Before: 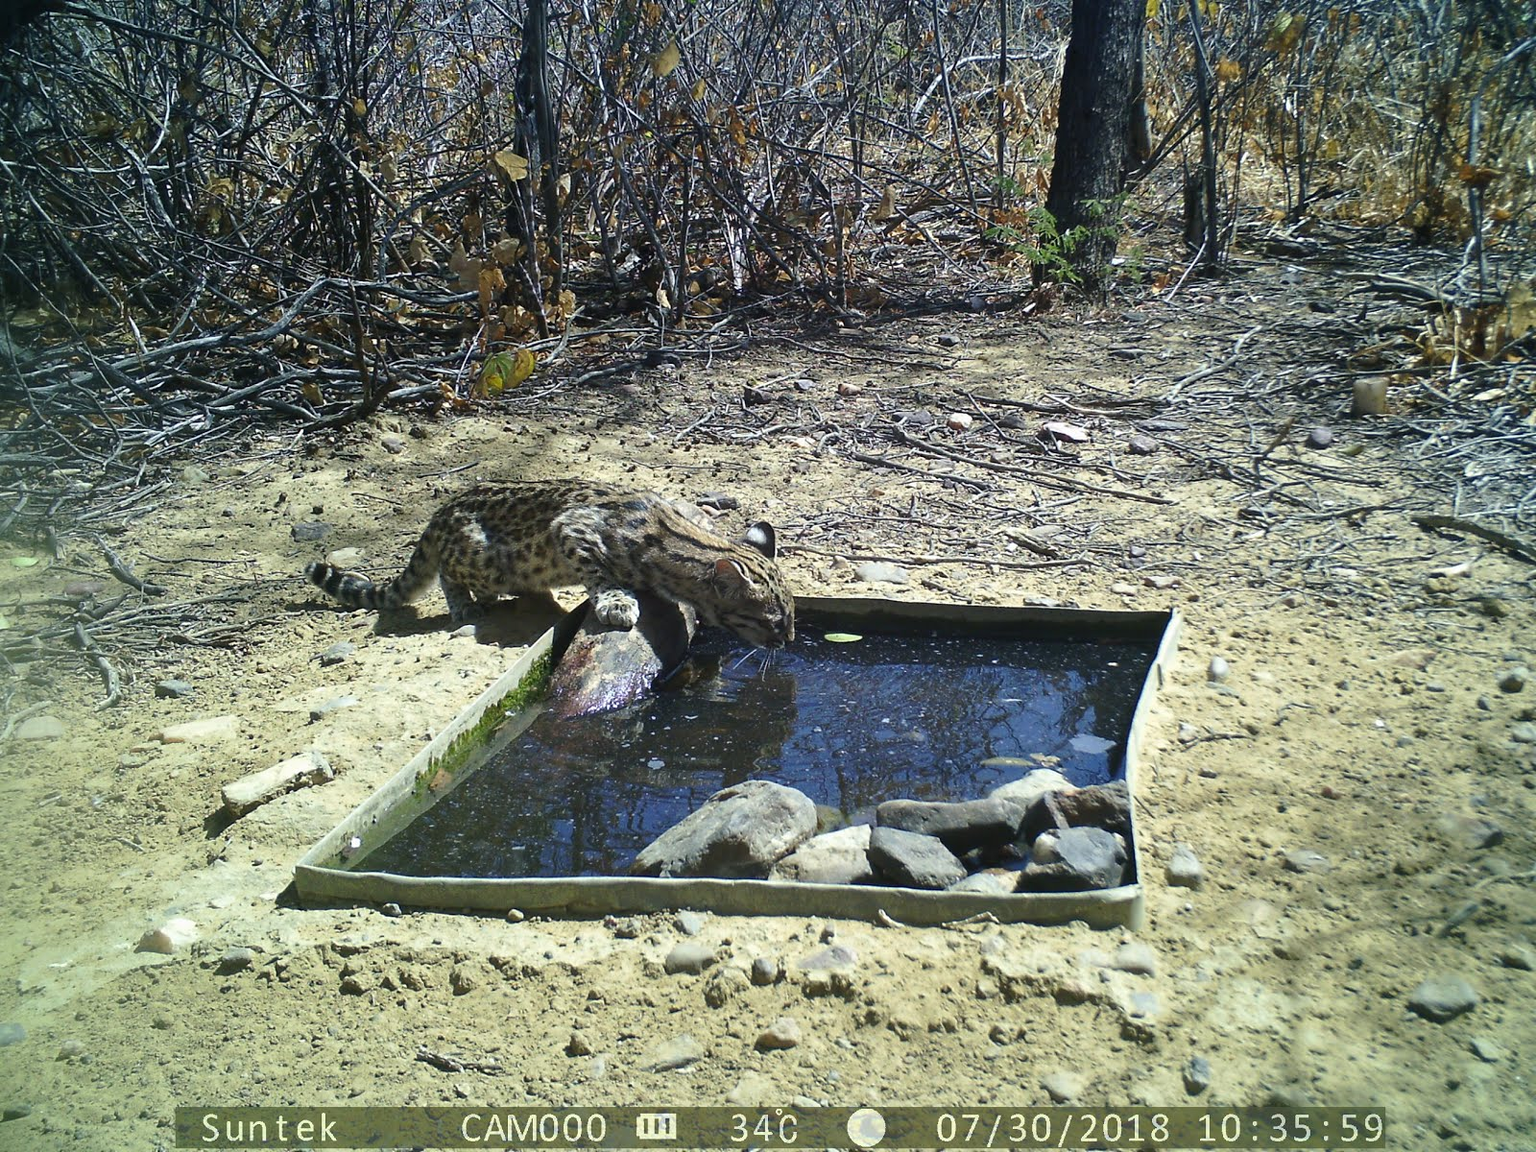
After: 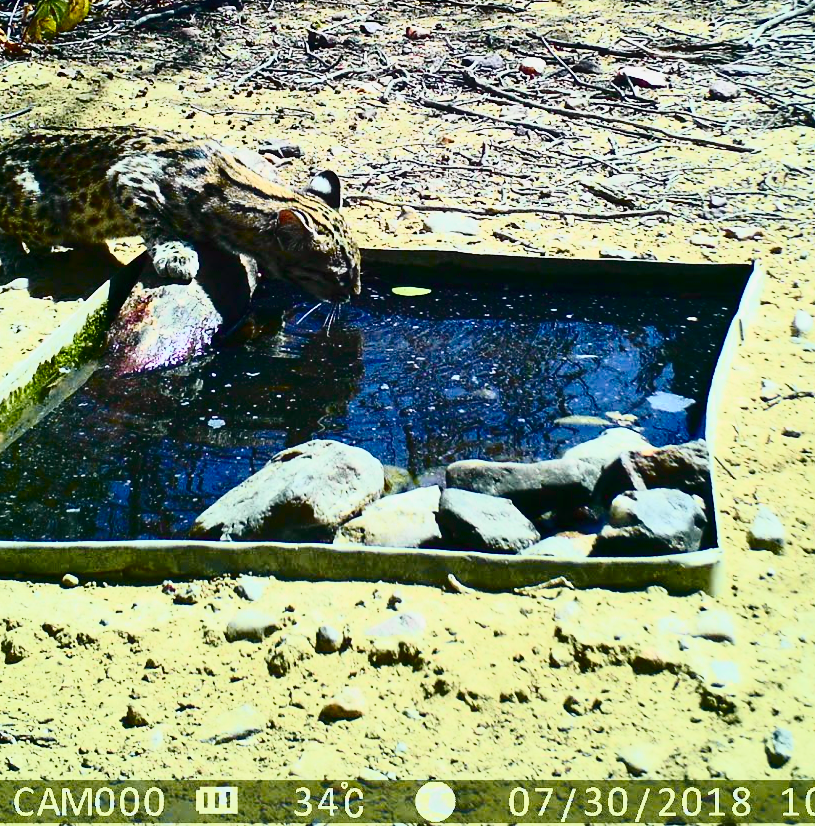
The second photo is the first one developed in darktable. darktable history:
color balance rgb: perceptual saturation grading › global saturation 20%, perceptual saturation grading › highlights -25%, perceptual saturation grading › shadows 50%
crop and rotate: left 29.237%, top 31.152%, right 19.807%
contrast brightness saturation: contrast 0.28
tone curve: curves: ch0 [(0, 0) (0.046, 0.031) (0.163, 0.114) (0.391, 0.432) (0.488, 0.561) (0.695, 0.839) (0.785, 0.904) (1, 0.965)]; ch1 [(0, 0) (0.248, 0.252) (0.427, 0.412) (0.482, 0.462) (0.499, 0.497) (0.518, 0.52) (0.535, 0.577) (0.585, 0.623) (0.679, 0.743) (0.788, 0.809) (1, 1)]; ch2 [(0, 0) (0.313, 0.262) (0.427, 0.417) (0.473, 0.47) (0.503, 0.503) (0.523, 0.515) (0.557, 0.596) (0.598, 0.646) (0.708, 0.771) (1, 1)], color space Lab, independent channels, preserve colors none
